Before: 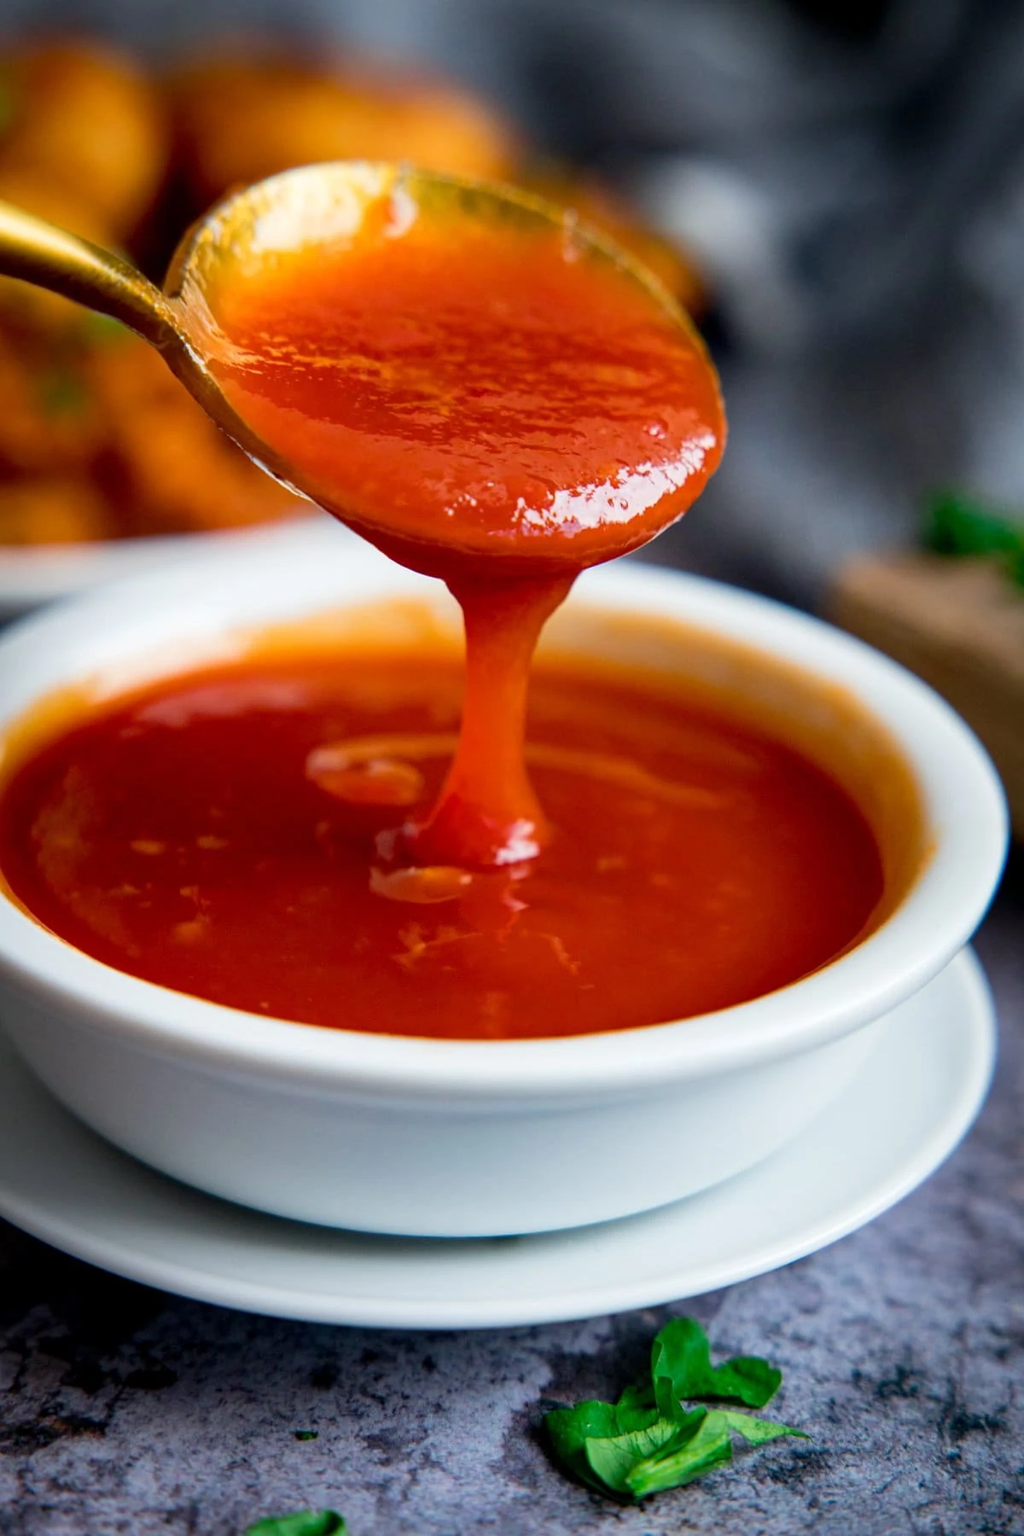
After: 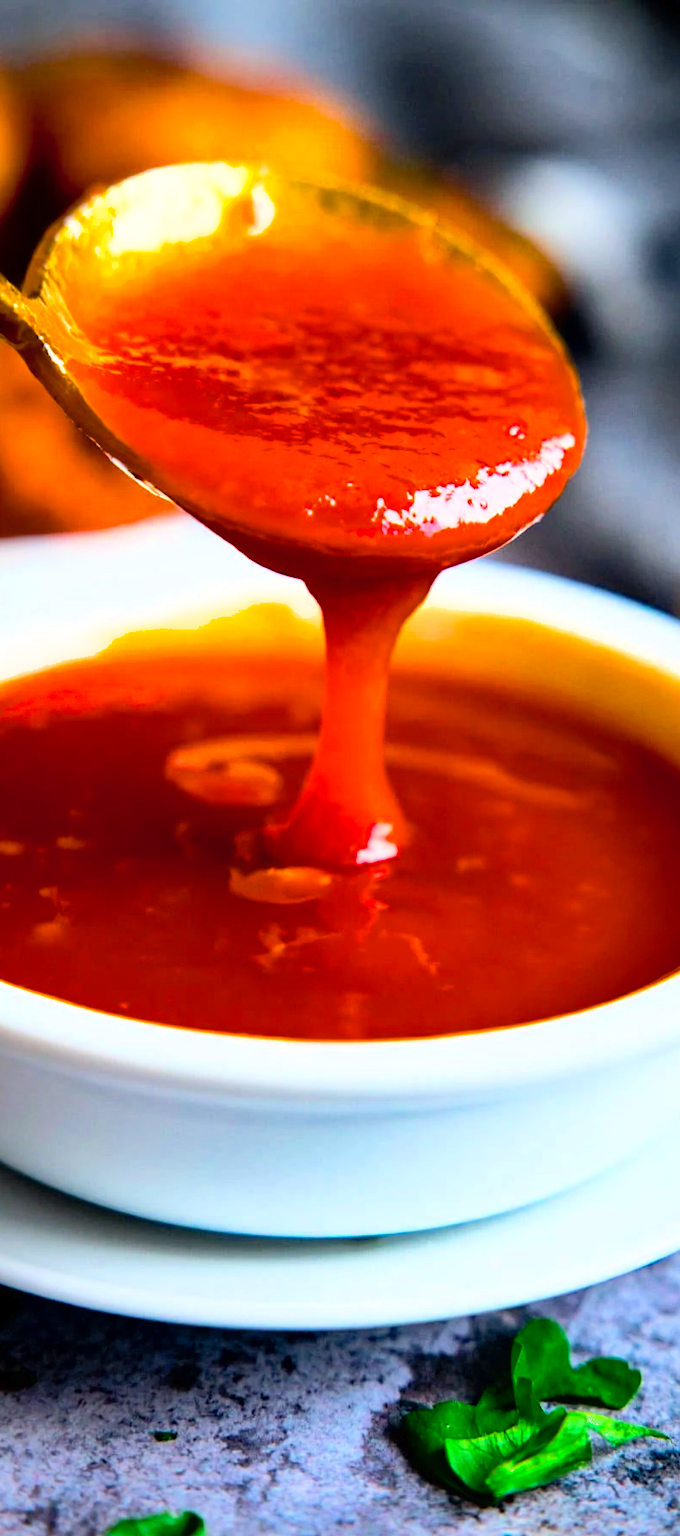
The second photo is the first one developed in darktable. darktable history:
shadows and highlights: on, module defaults
base curve: curves: ch0 [(0, 0) (0.007, 0.004) (0.027, 0.03) (0.046, 0.07) (0.207, 0.54) (0.442, 0.872) (0.673, 0.972) (1, 1)], preserve colors average RGB
color balance rgb: linear chroma grading › mid-tones 8.061%, perceptual saturation grading › global saturation 19.366%, global vibrance 0.778%, saturation formula JzAzBz (2021)
crop and rotate: left 13.786%, right 19.746%
